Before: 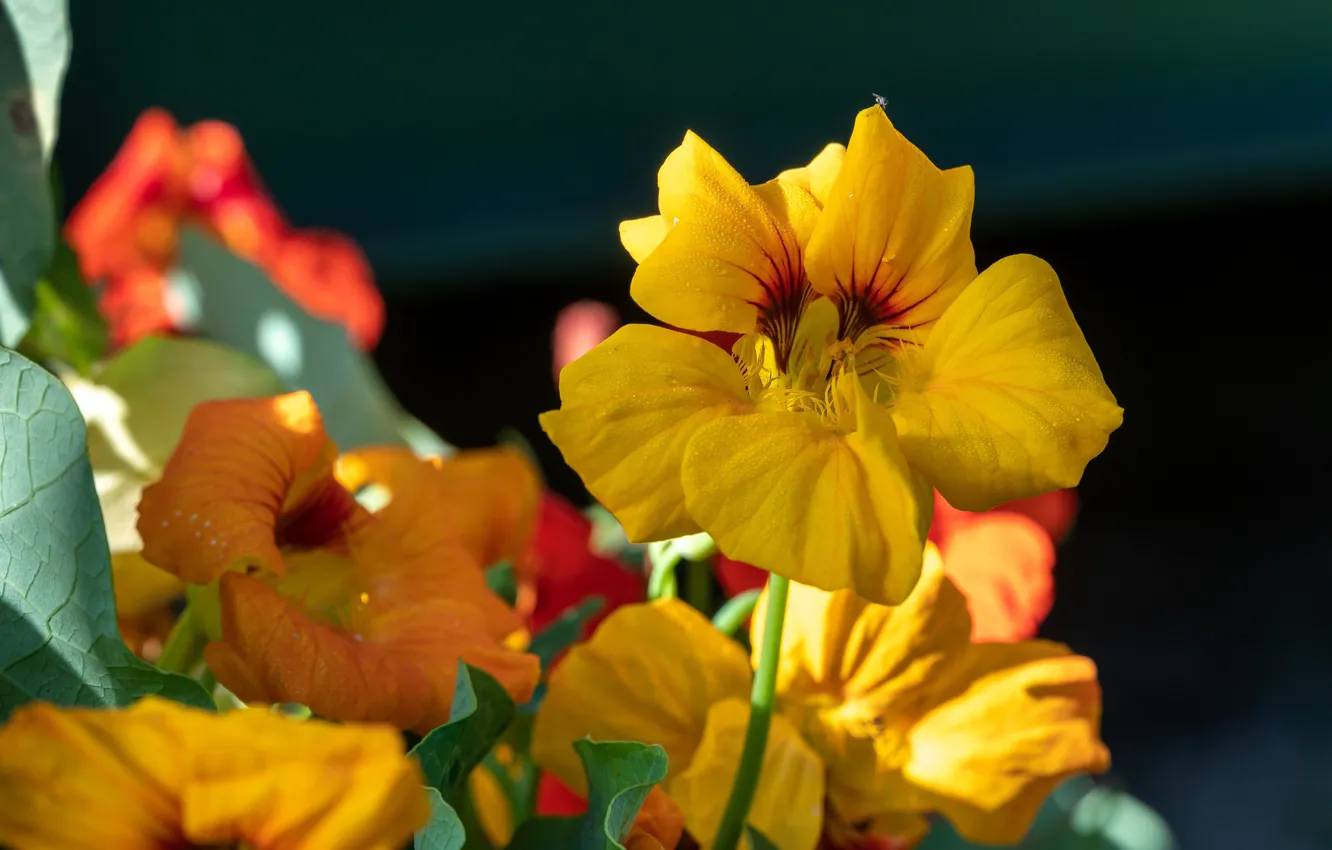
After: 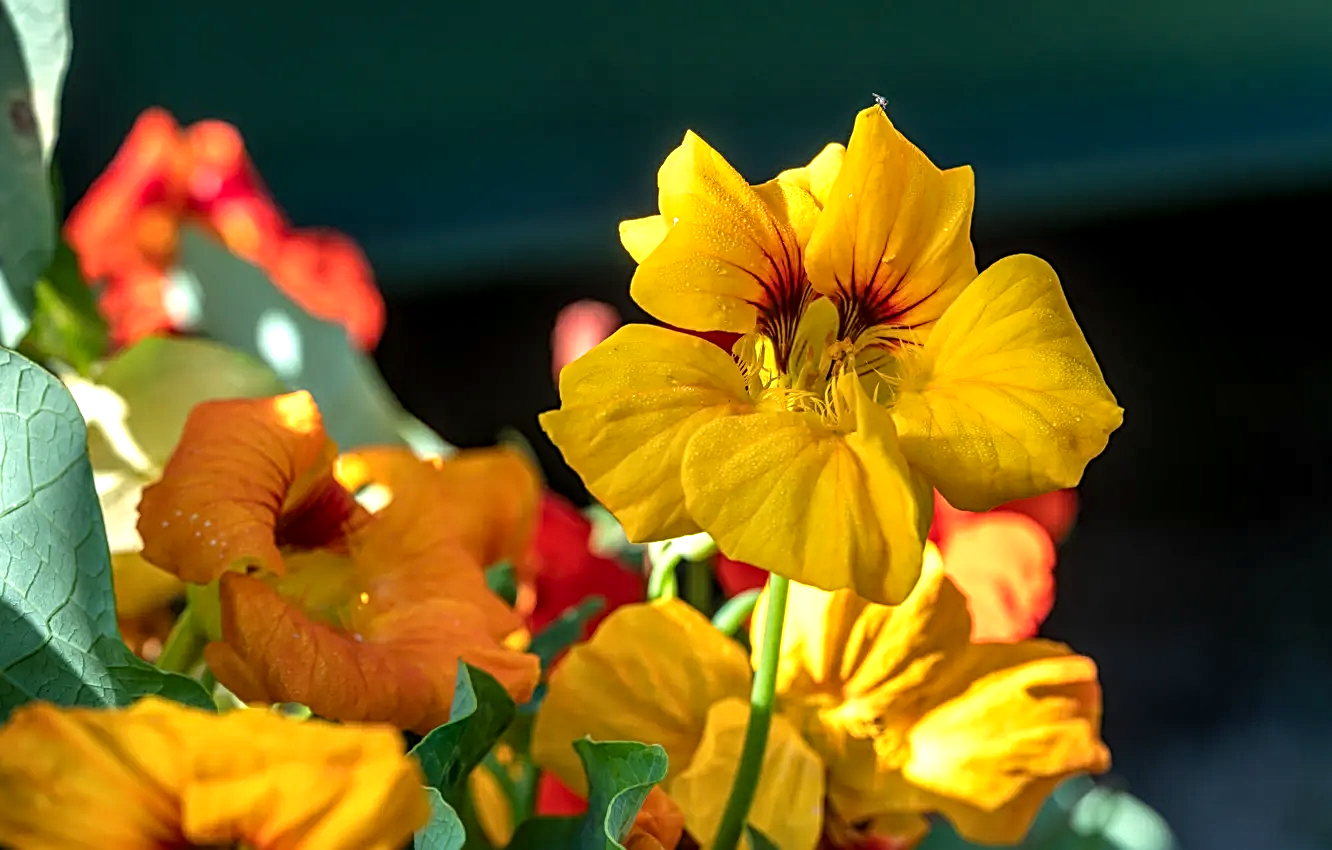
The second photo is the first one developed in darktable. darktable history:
sharpen: radius 2.767
exposure: black level correction 0.001, exposure 0.5 EV, compensate exposure bias true, compensate highlight preservation false
local contrast: on, module defaults
